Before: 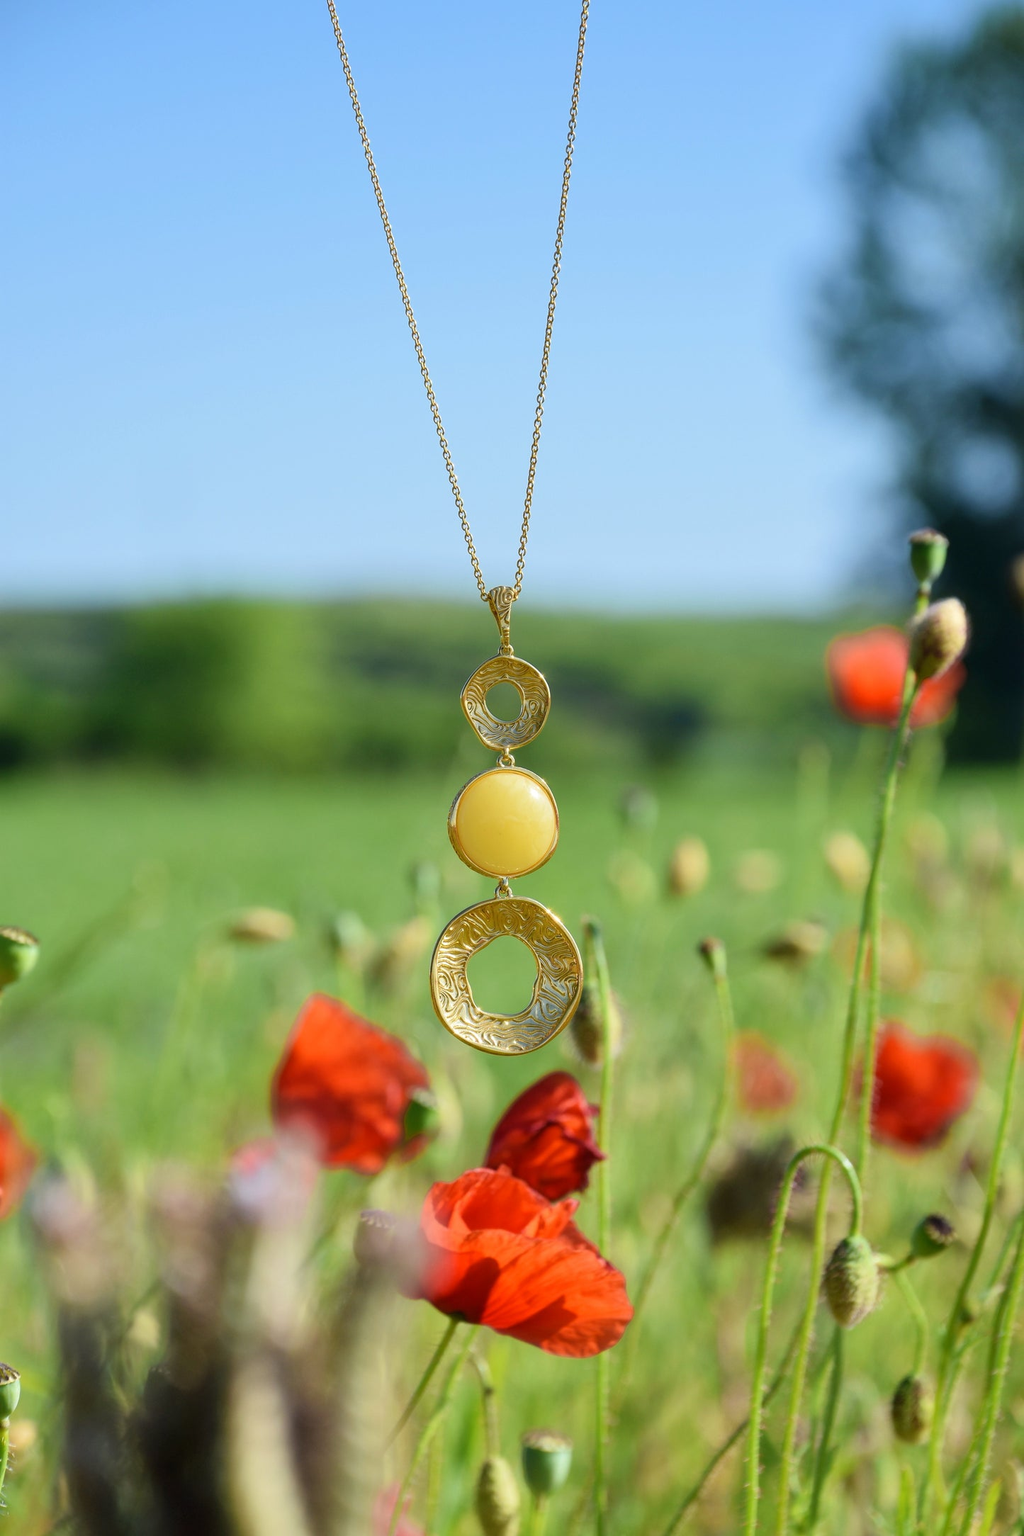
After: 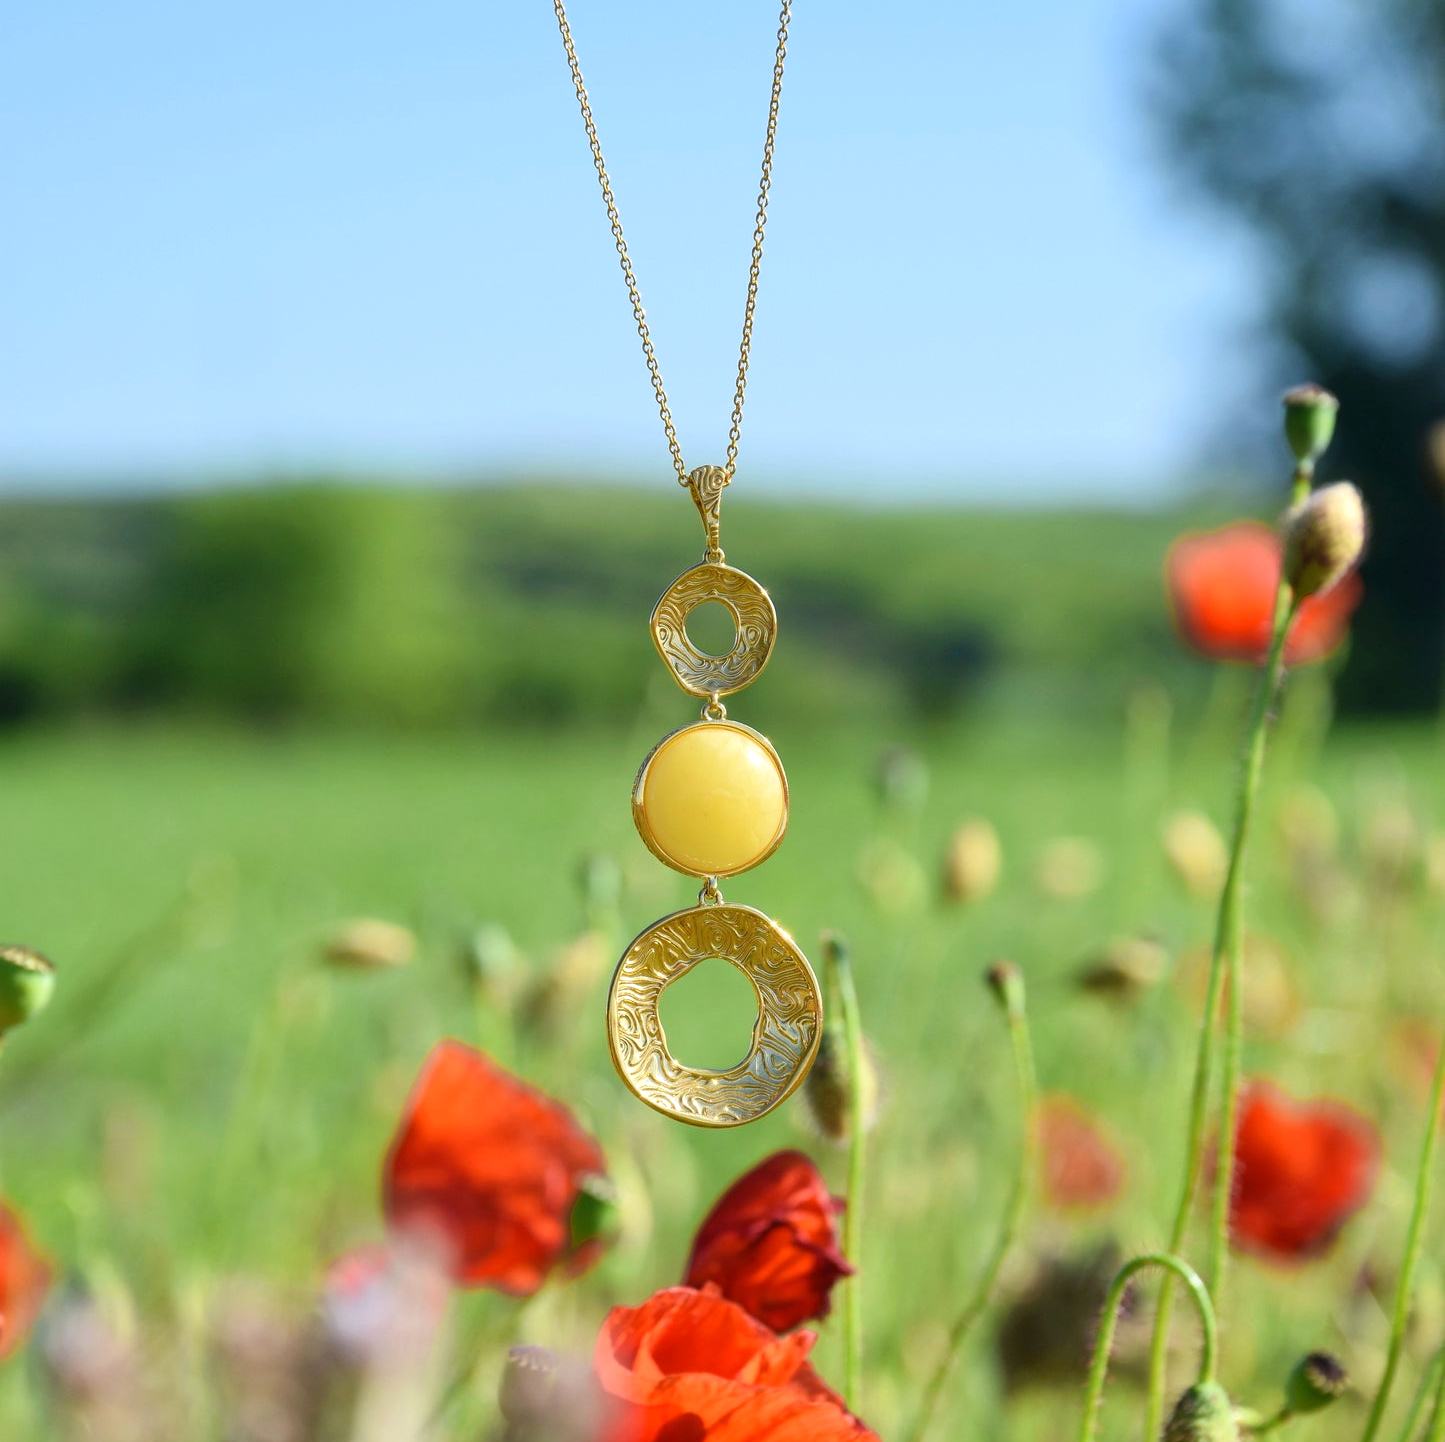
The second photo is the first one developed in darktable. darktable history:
crop: top 16.727%, bottom 16.727%
exposure: exposure 0.197 EV, compensate highlight preservation false
